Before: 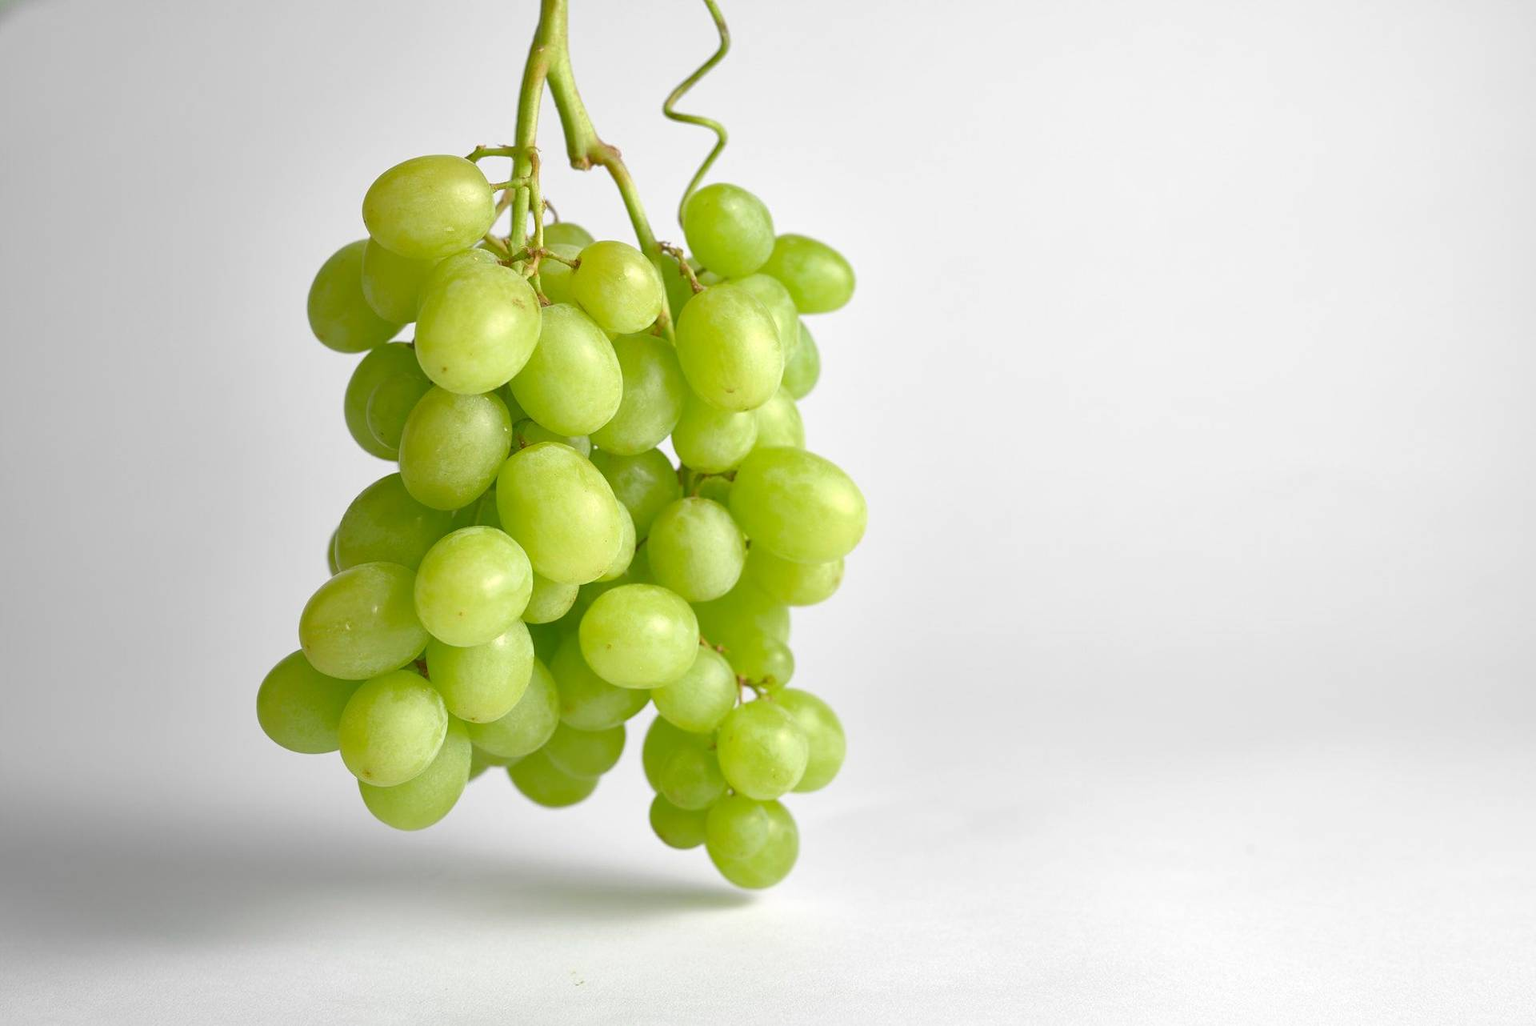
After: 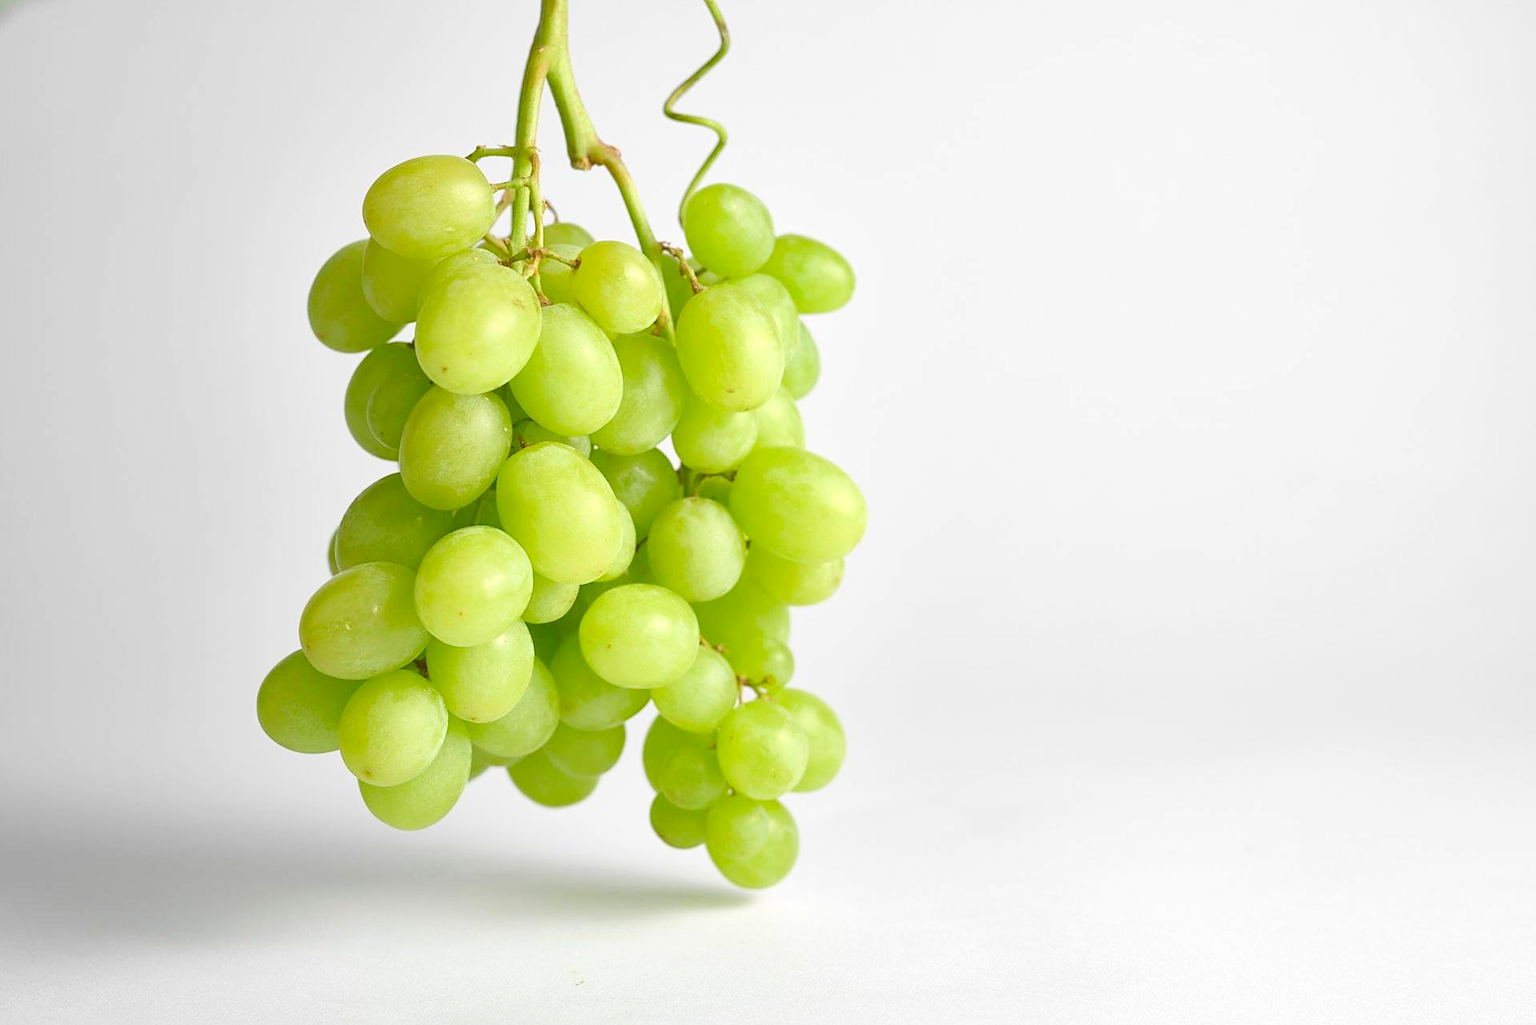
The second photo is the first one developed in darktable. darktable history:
tone curve: curves: ch0 [(0, 0) (0.004, 0.001) (0.133, 0.112) (0.325, 0.362) (0.832, 0.893) (1, 1)], color space Lab, linked channels, preserve colors none
sharpen: amount 0.208
